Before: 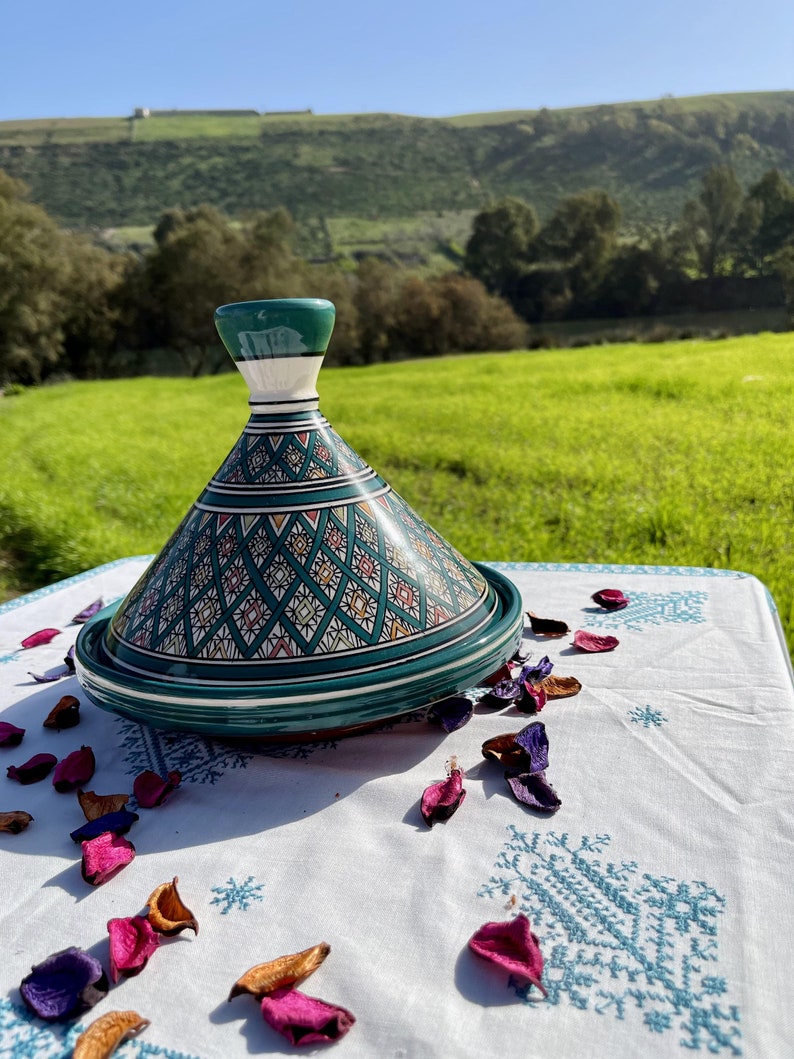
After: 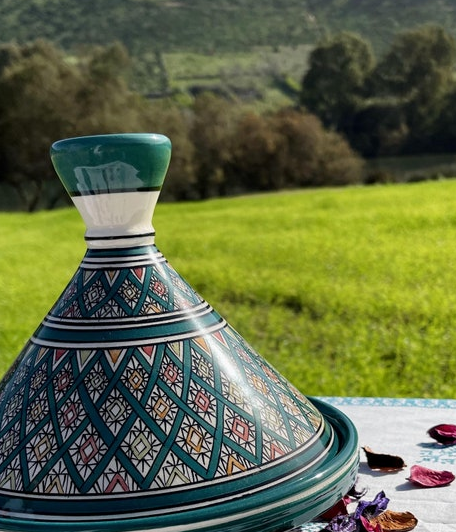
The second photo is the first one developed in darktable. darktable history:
crop: left 20.751%, top 15.652%, right 21.797%, bottom 34.11%
